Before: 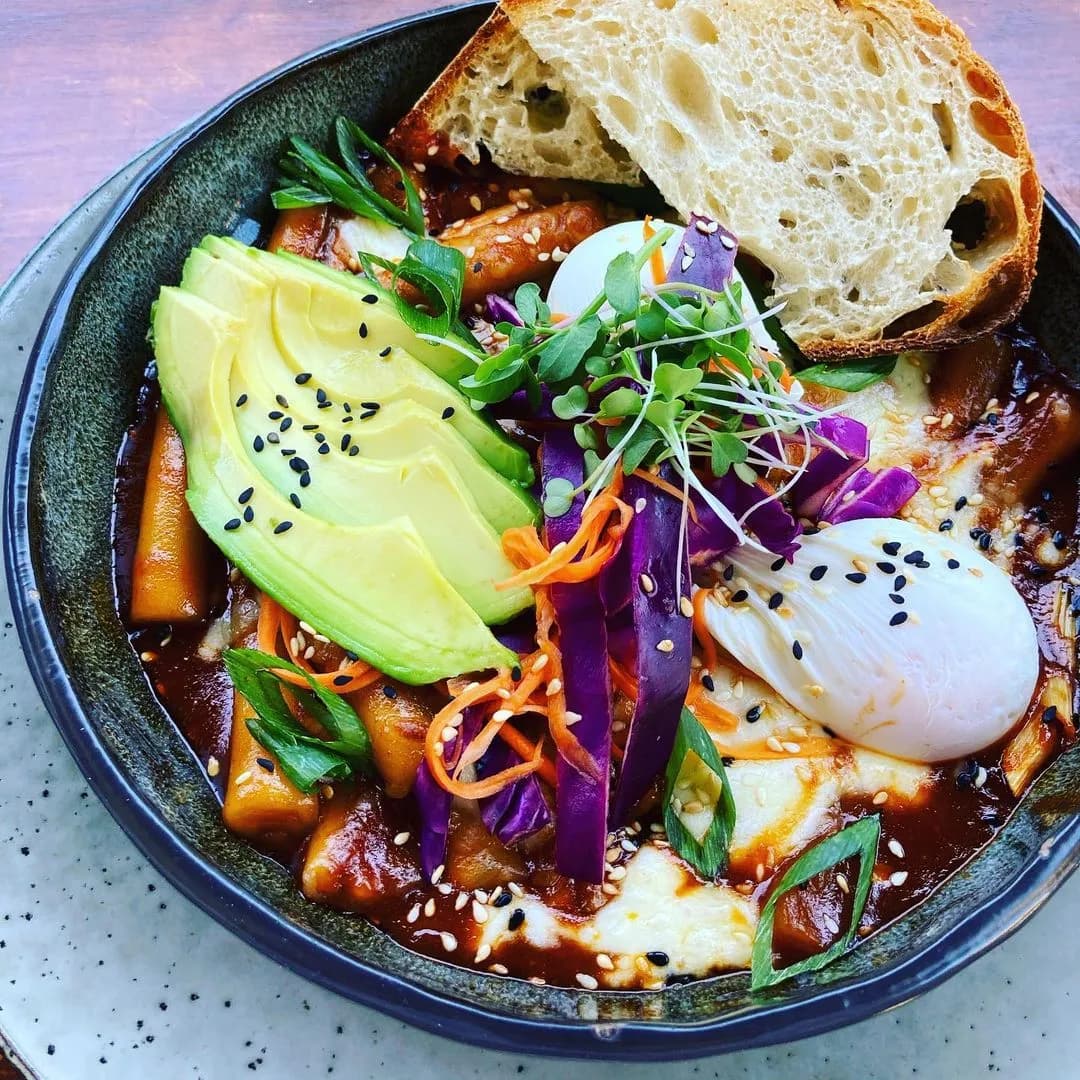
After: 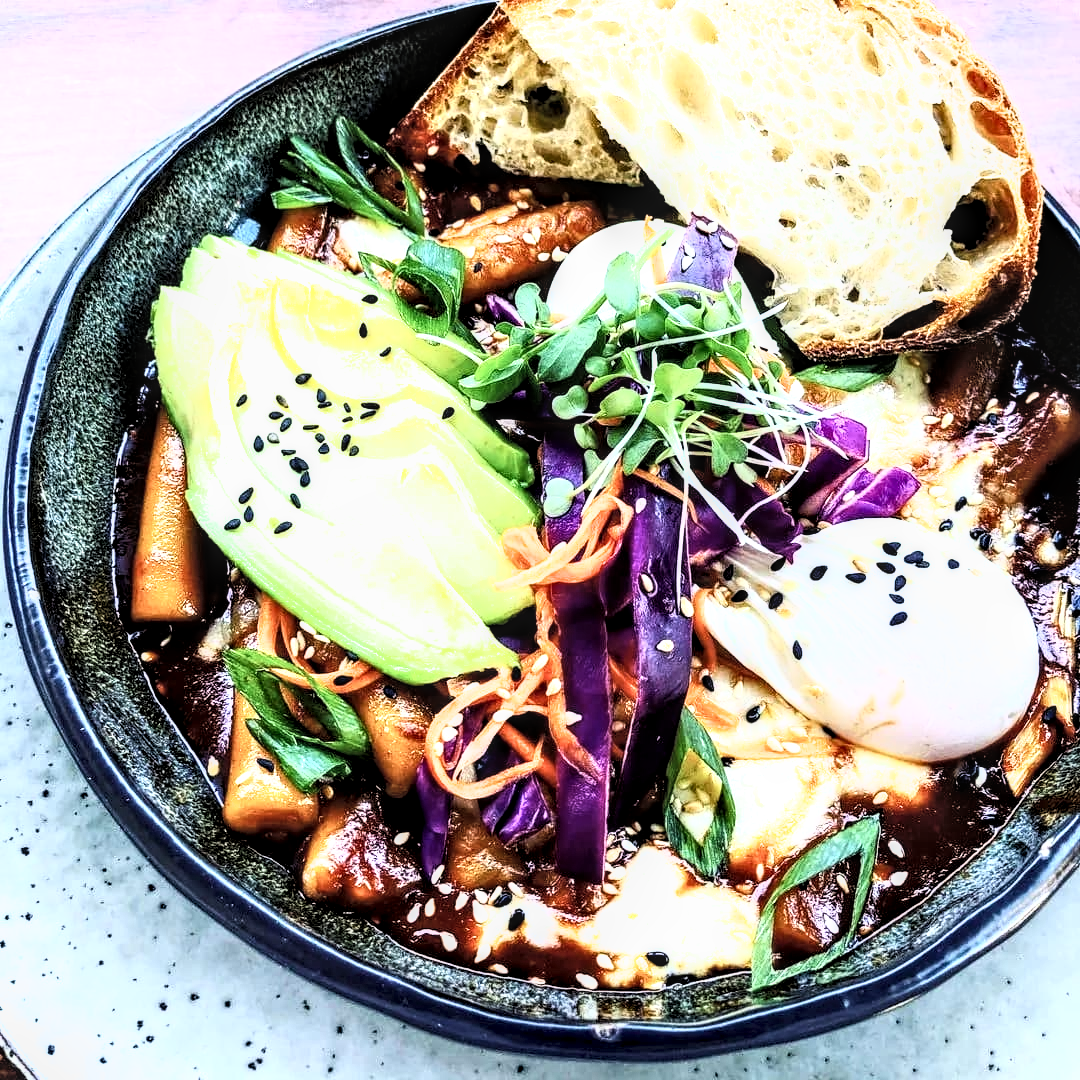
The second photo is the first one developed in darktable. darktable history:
tone curve: curves: ch0 [(0, 0) (0.003, 0.01) (0.011, 0.017) (0.025, 0.035) (0.044, 0.068) (0.069, 0.109) (0.1, 0.144) (0.136, 0.185) (0.177, 0.231) (0.224, 0.279) (0.277, 0.346) (0.335, 0.42) (0.399, 0.5) (0.468, 0.603) (0.543, 0.712) (0.623, 0.808) (0.709, 0.883) (0.801, 0.957) (0.898, 0.993) (1, 1)], color space Lab, independent channels, preserve colors none
filmic rgb: black relative exposure -8.29 EV, white relative exposure 2.2 EV, threshold 2.99 EV, target white luminance 99.937%, hardness 7.06, latitude 74.59%, contrast 1.319, highlights saturation mix -2.67%, shadows ↔ highlights balance 29.97%, iterations of high-quality reconstruction 0, enable highlight reconstruction true
tone equalizer: mask exposure compensation -0.506 EV
exposure: black level correction 0.001, exposure 0.144 EV, compensate exposure bias true, compensate highlight preservation false
local contrast: detail 150%
